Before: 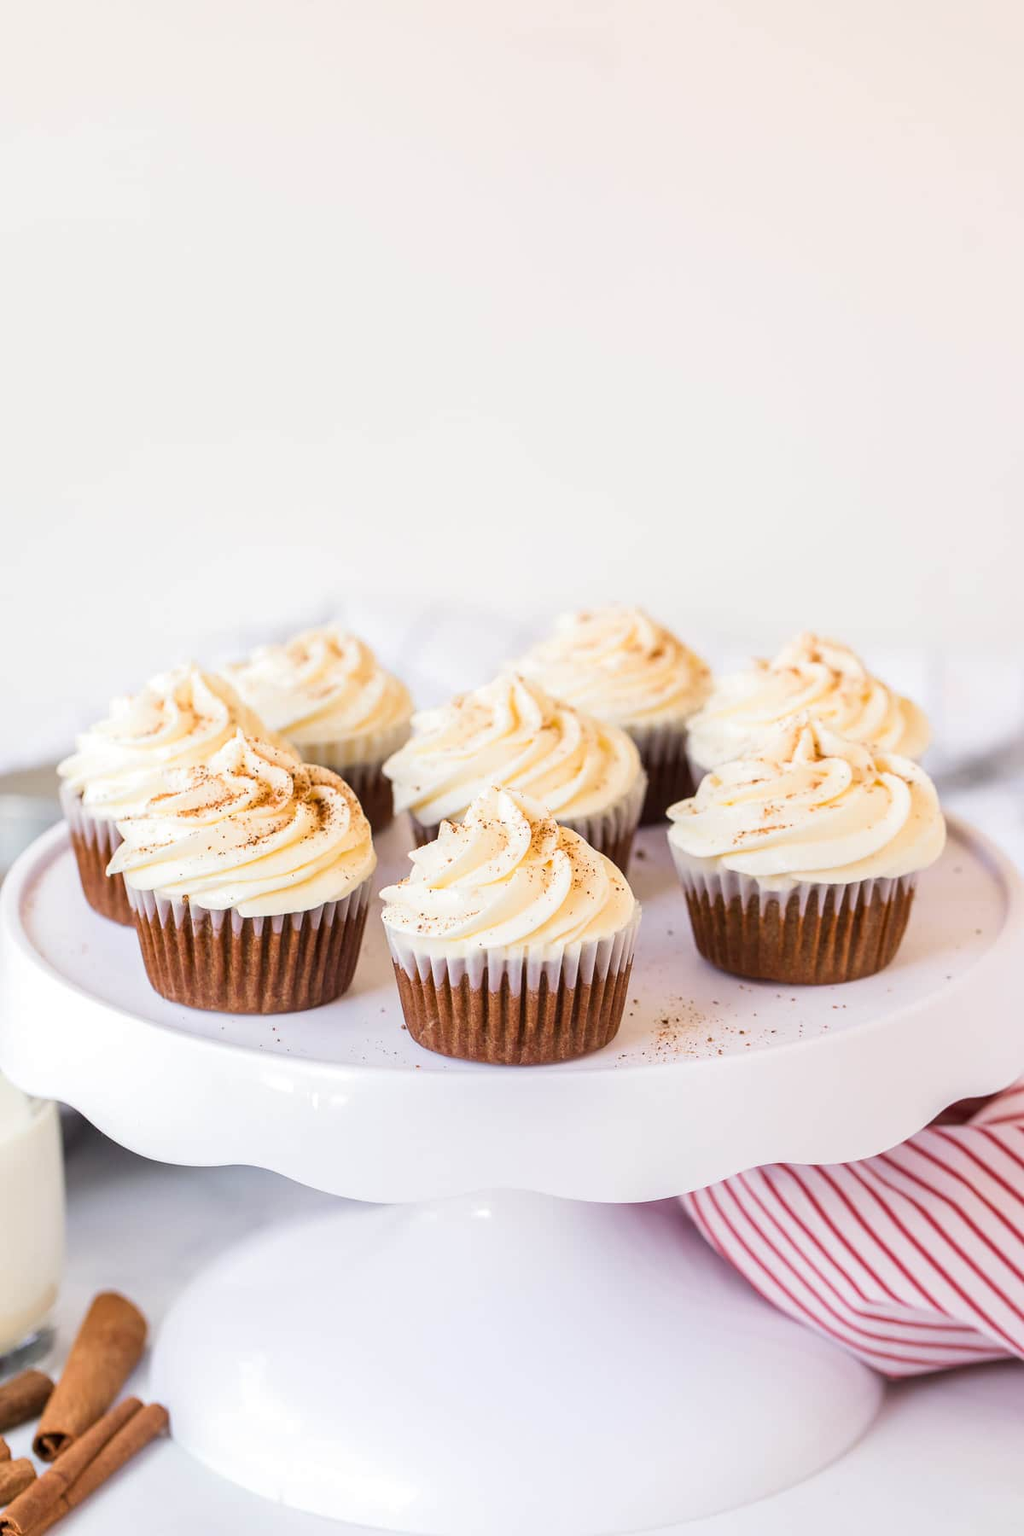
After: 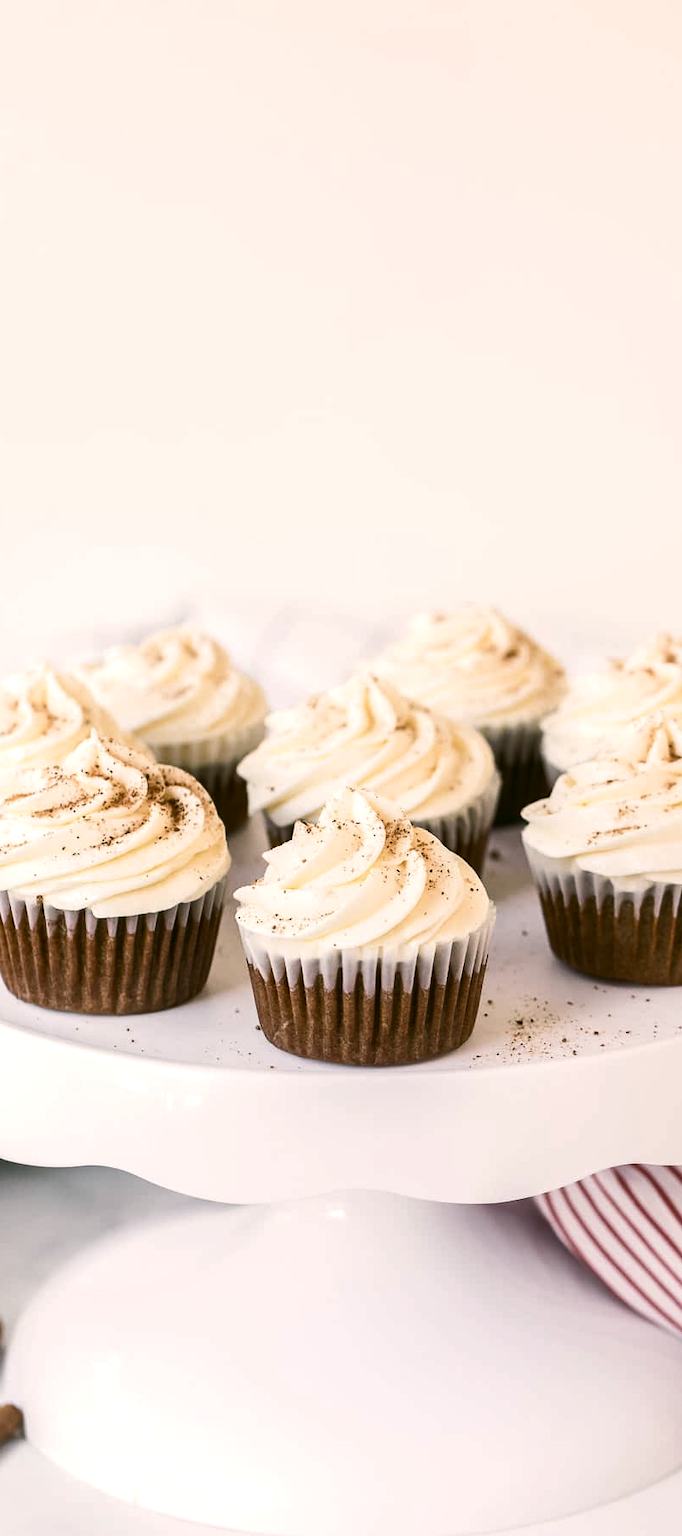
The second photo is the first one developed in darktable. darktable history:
color balance rgb: perceptual saturation grading › highlights -31.88%, perceptual saturation grading › mid-tones 5.8%, perceptual saturation grading › shadows 18.12%, perceptual brilliance grading › highlights 3.62%, perceptual brilliance grading › mid-tones -18.12%, perceptual brilliance grading › shadows -41.3%
crop and rotate: left 14.292%, right 19.041%
color correction: highlights a* 4.02, highlights b* 4.98, shadows a* -7.55, shadows b* 4.98
